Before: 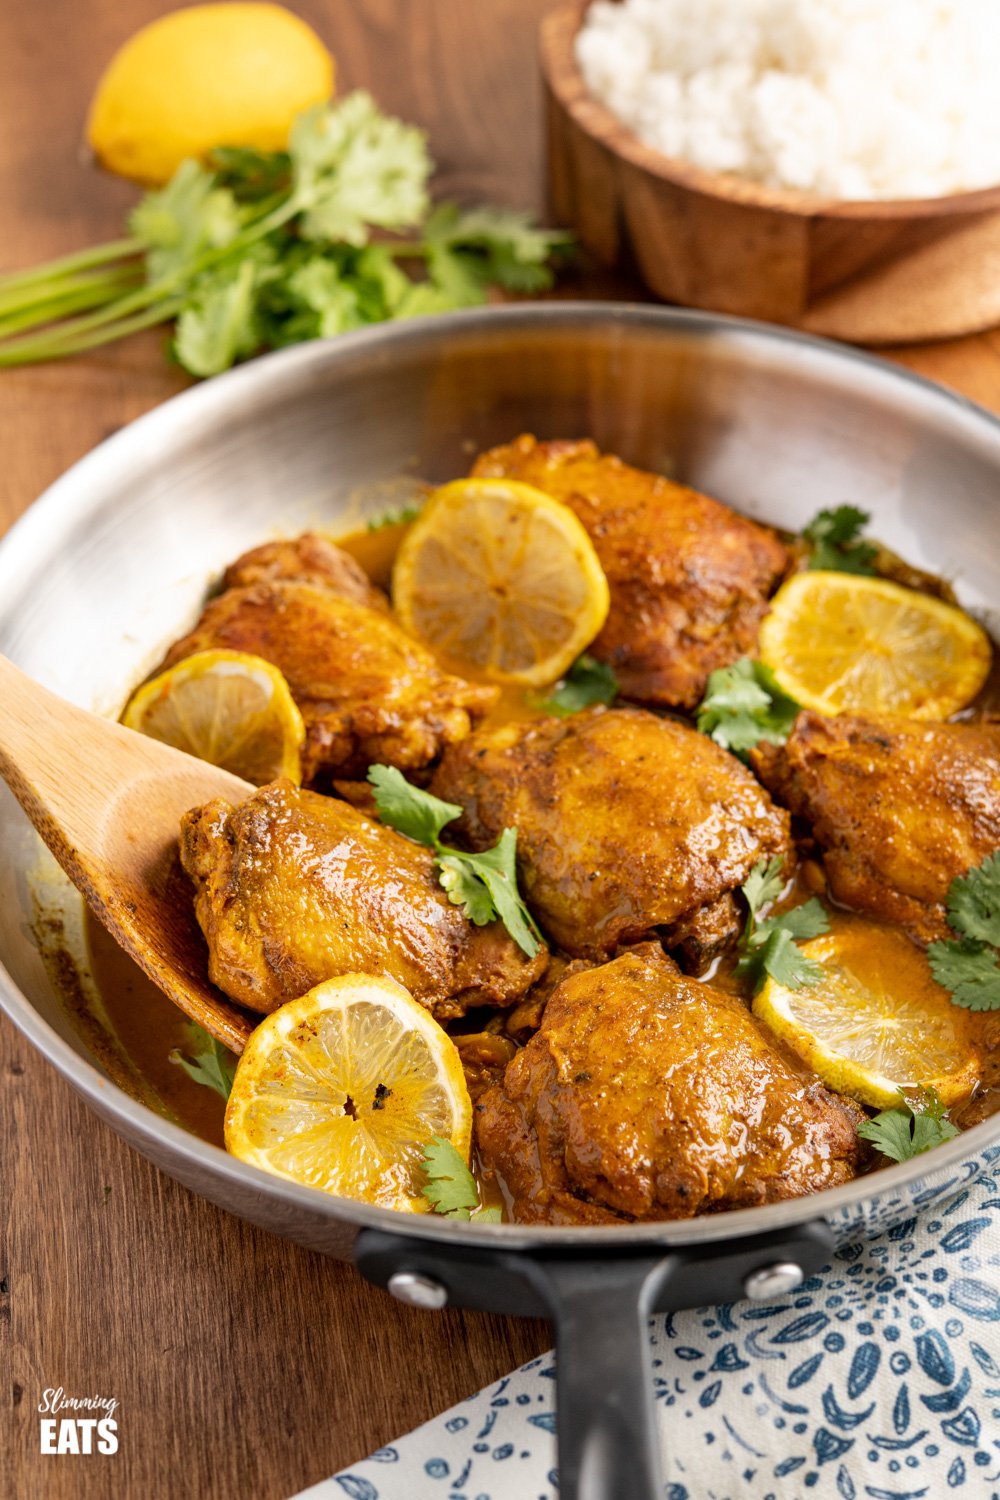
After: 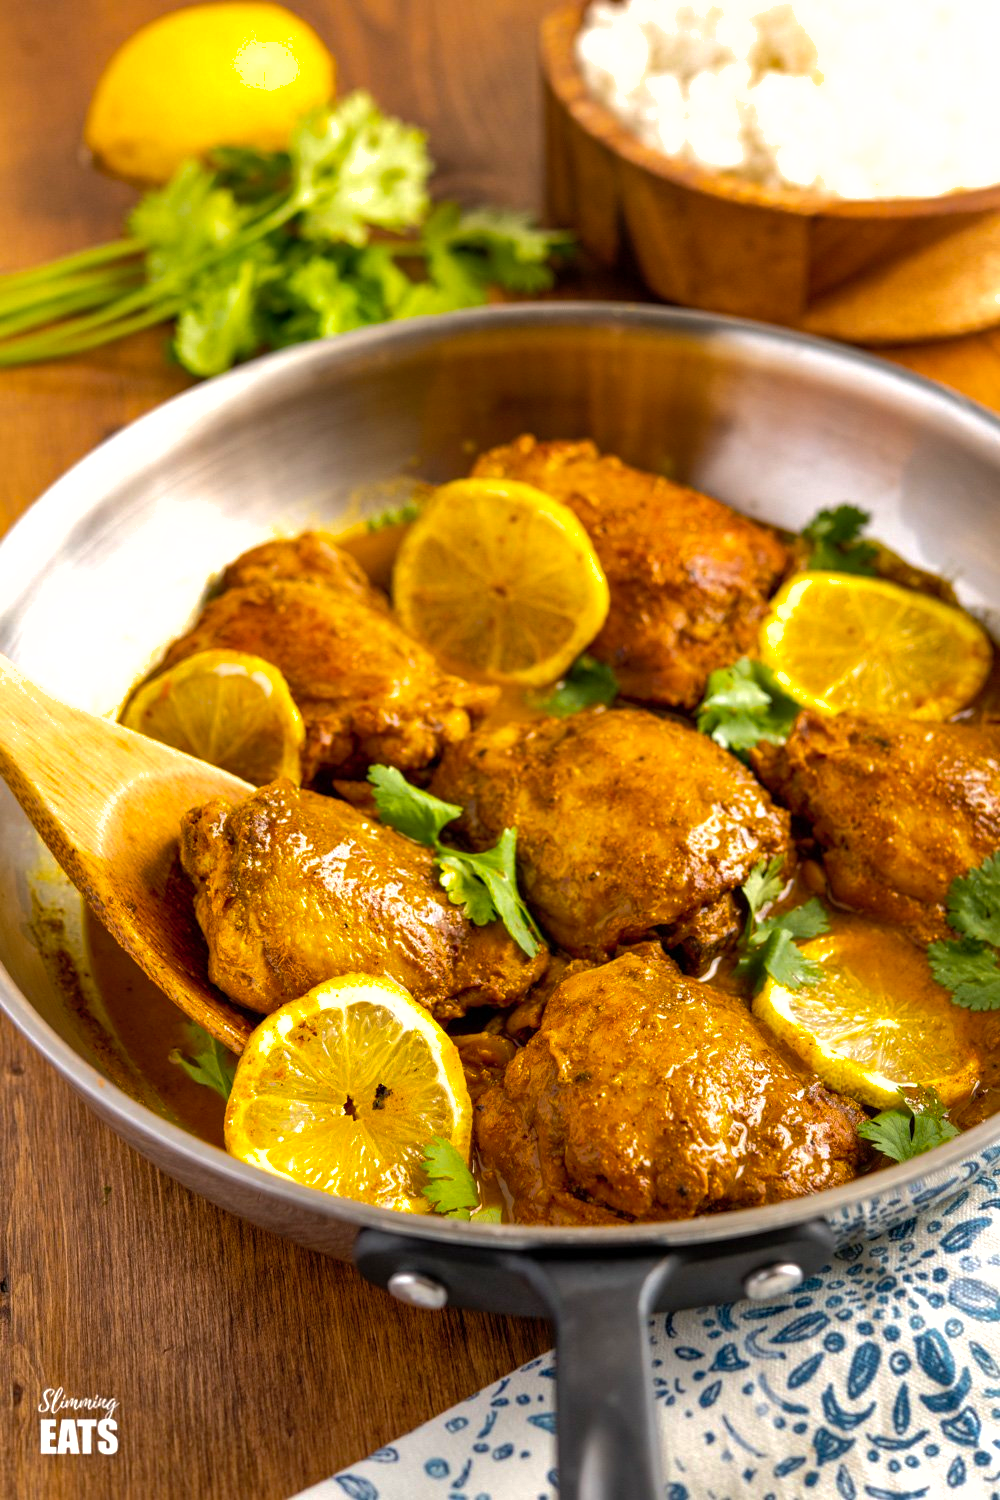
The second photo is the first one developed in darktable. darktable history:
shadows and highlights: on, module defaults
color balance rgb: perceptual saturation grading › global saturation 31.007%, perceptual brilliance grading › global brilliance -18.101%, perceptual brilliance grading › highlights 29.086%, global vibrance 20%
